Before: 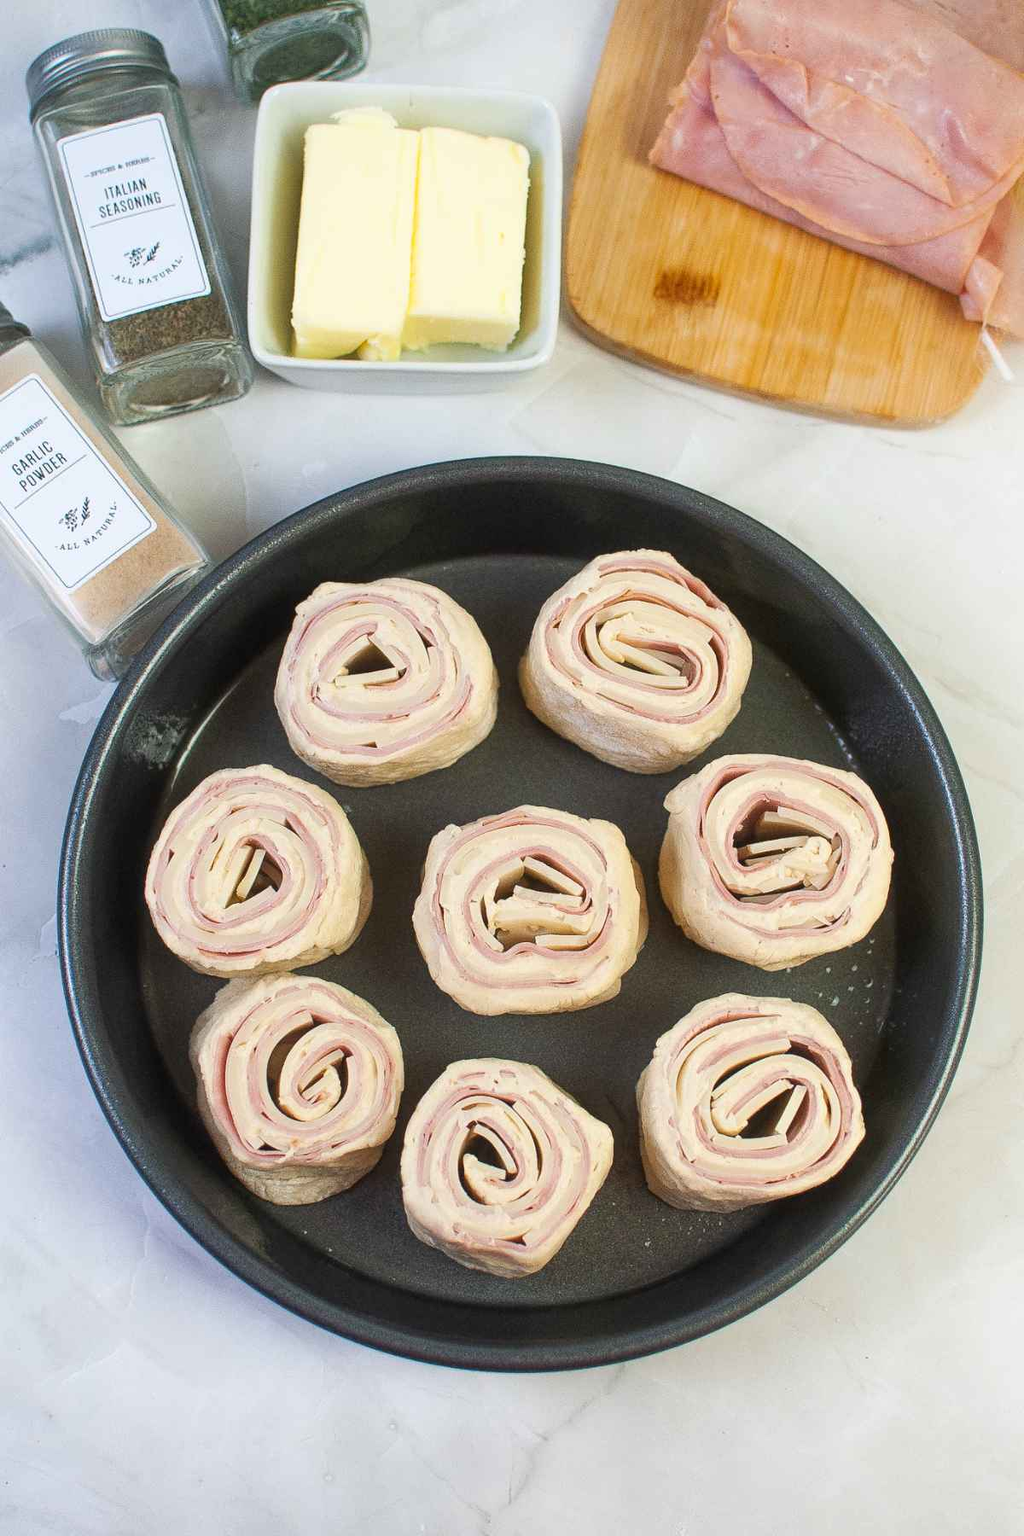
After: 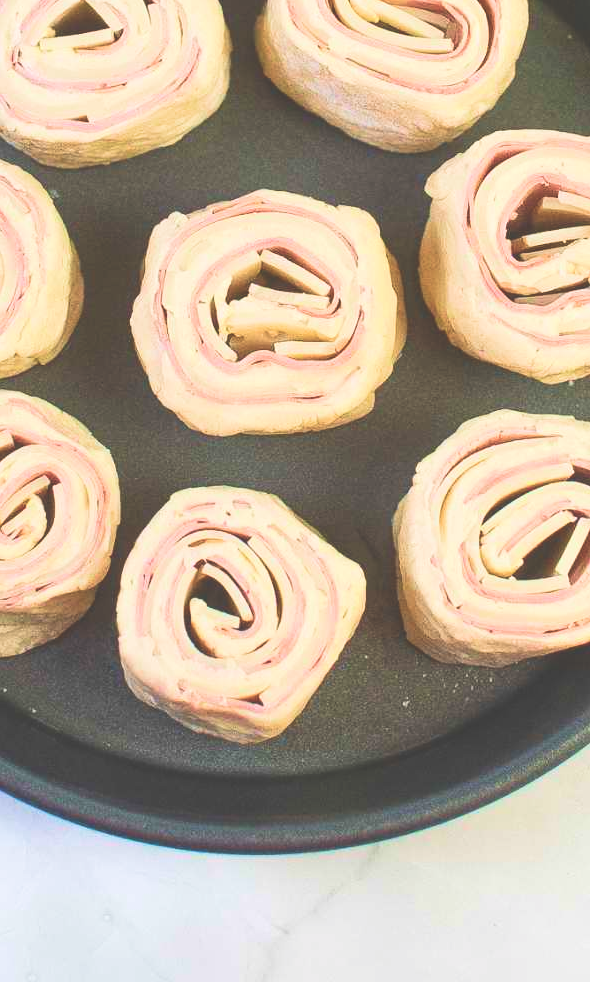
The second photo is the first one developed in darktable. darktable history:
velvia: strength 44.66%
crop: left 29.455%, top 41.921%, right 21.304%, bottom 3.492%
contrast brightness saturation: contrast 0.195, brightness 0.156, saturation 0.218
exposure: black level correction -0.032, compensate highlight preservation false
